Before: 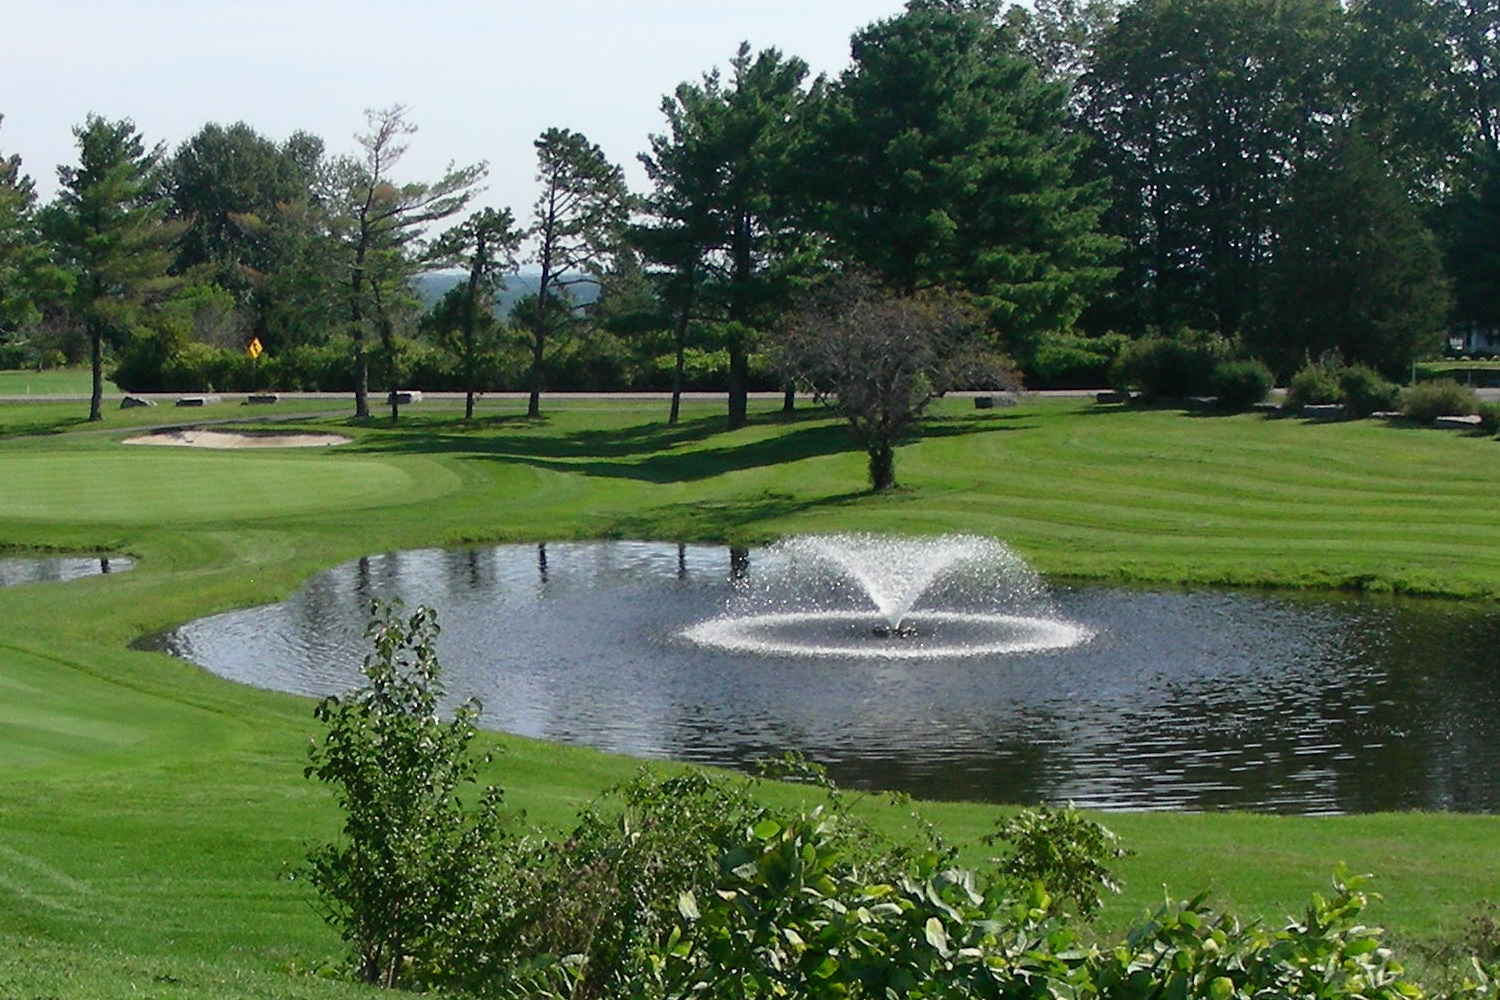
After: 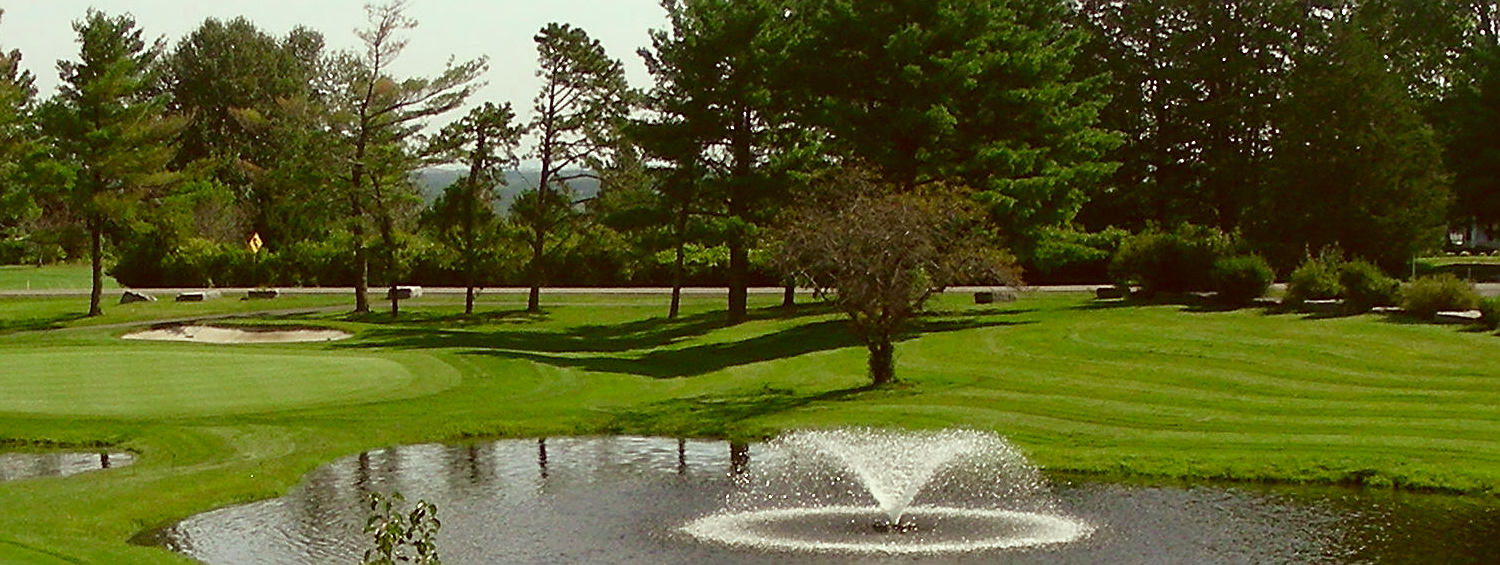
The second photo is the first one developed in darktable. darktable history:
crop and rotate: top 10.504%, bottom 32.985%
sharpen: on, module defaults
color correction: highlights a* -5.34, highlights b* 9.8, shadows a* 9.41, shadows b* 24.21
color balance rgb: perceptual saturation grading › global saturation 20%, perceptual saturation grading › highlights -49.601%, perceptual saturation grading › shadows 24.634%
